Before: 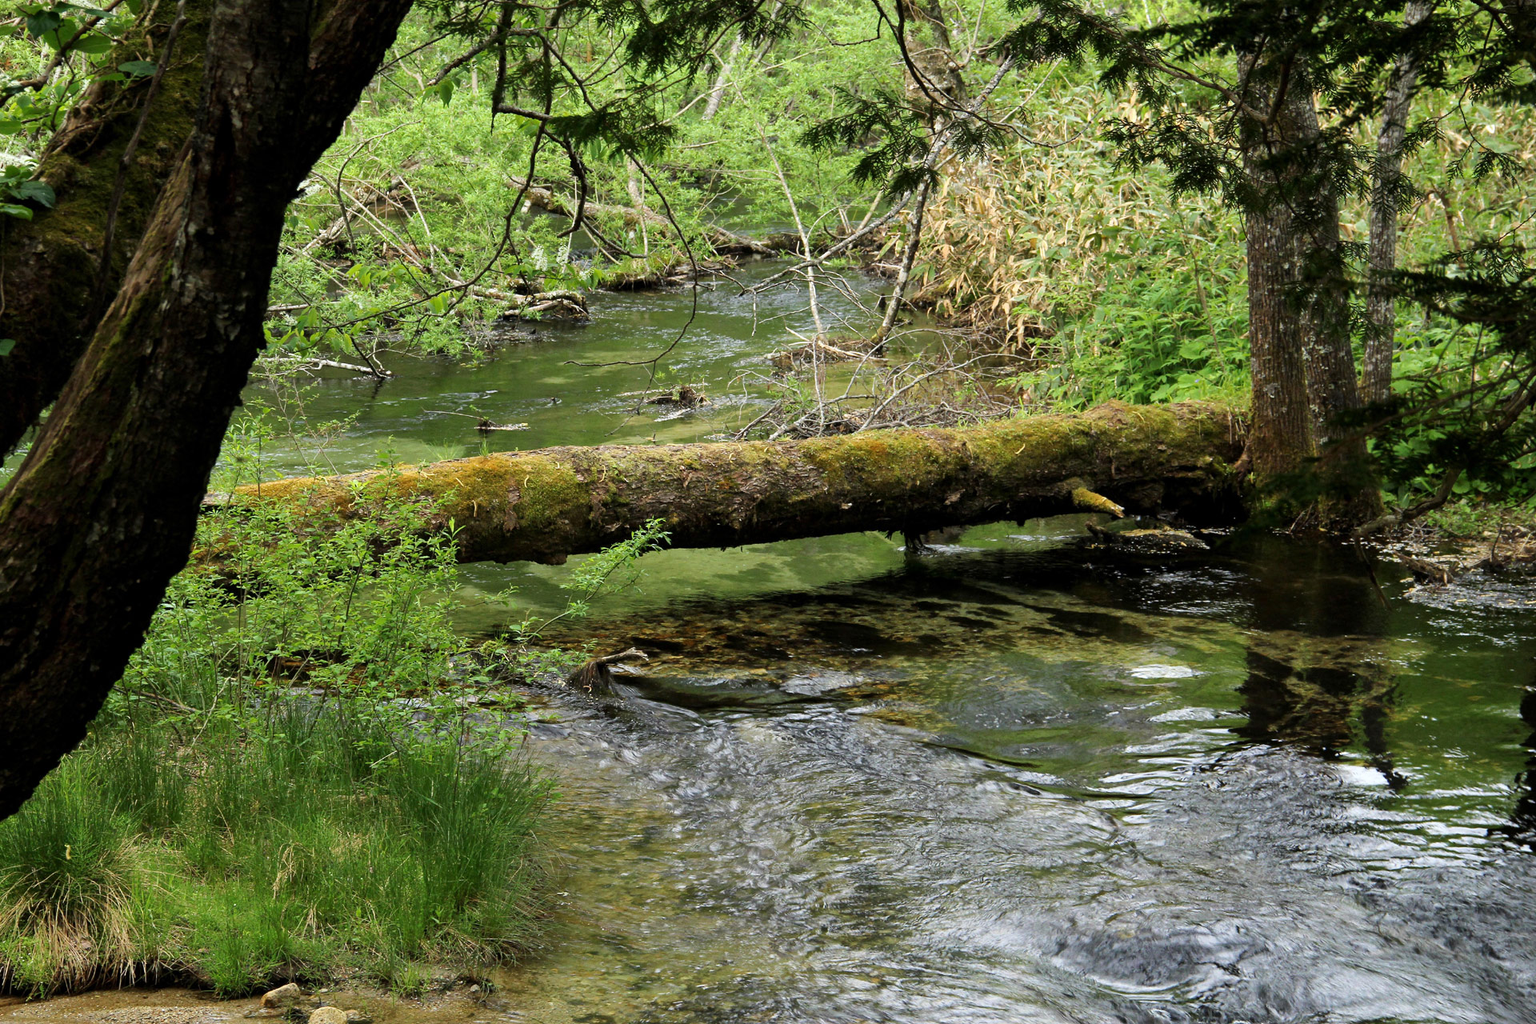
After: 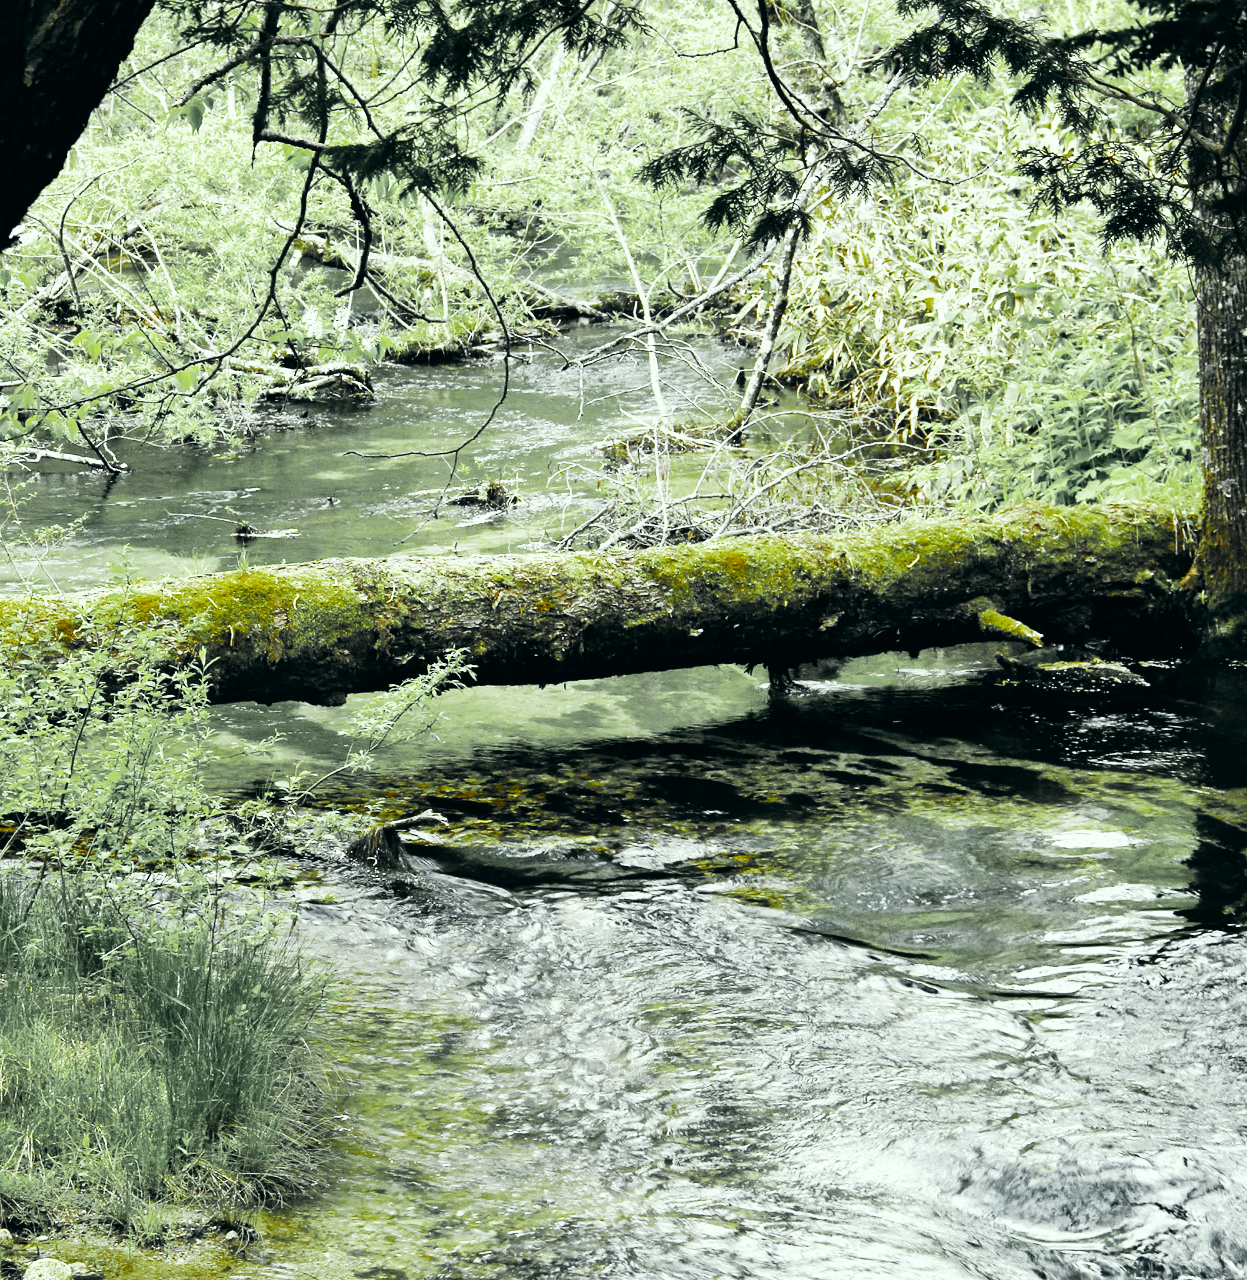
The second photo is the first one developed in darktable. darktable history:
crop and rotate: left 18.896%, right 16.129%
base curve: curves: ch0 [(0, 0) (0.007, 0.004) (0.027, 0.03) (0.046, 0.07) (0.207, 0.54) (0.442, 0.872) (0.673, 0.972) (1, 1)], preserve colors none
color correction: highlights a* -19.47, highlights b* 9.79, shadows a* -20.62, shadows b* -10.7
color zones: curves: ch0 [(0.004, 0.388) (0.125, 0.392) (0.25, 0.404) (0.375, 0.5) (0.5, 0.5) (0.625, 0.5) (0.75, 0.5) (0.875, 0.5)]; ch1 [(0, 0.5) (0.125, 0.5) (0.25, 0.5) (0.375, 0.124) (0.524, 0.124) (0.645, 0.128) (0.789, 0.132) (0.914, 0.096) (0.998, 0.068)]
